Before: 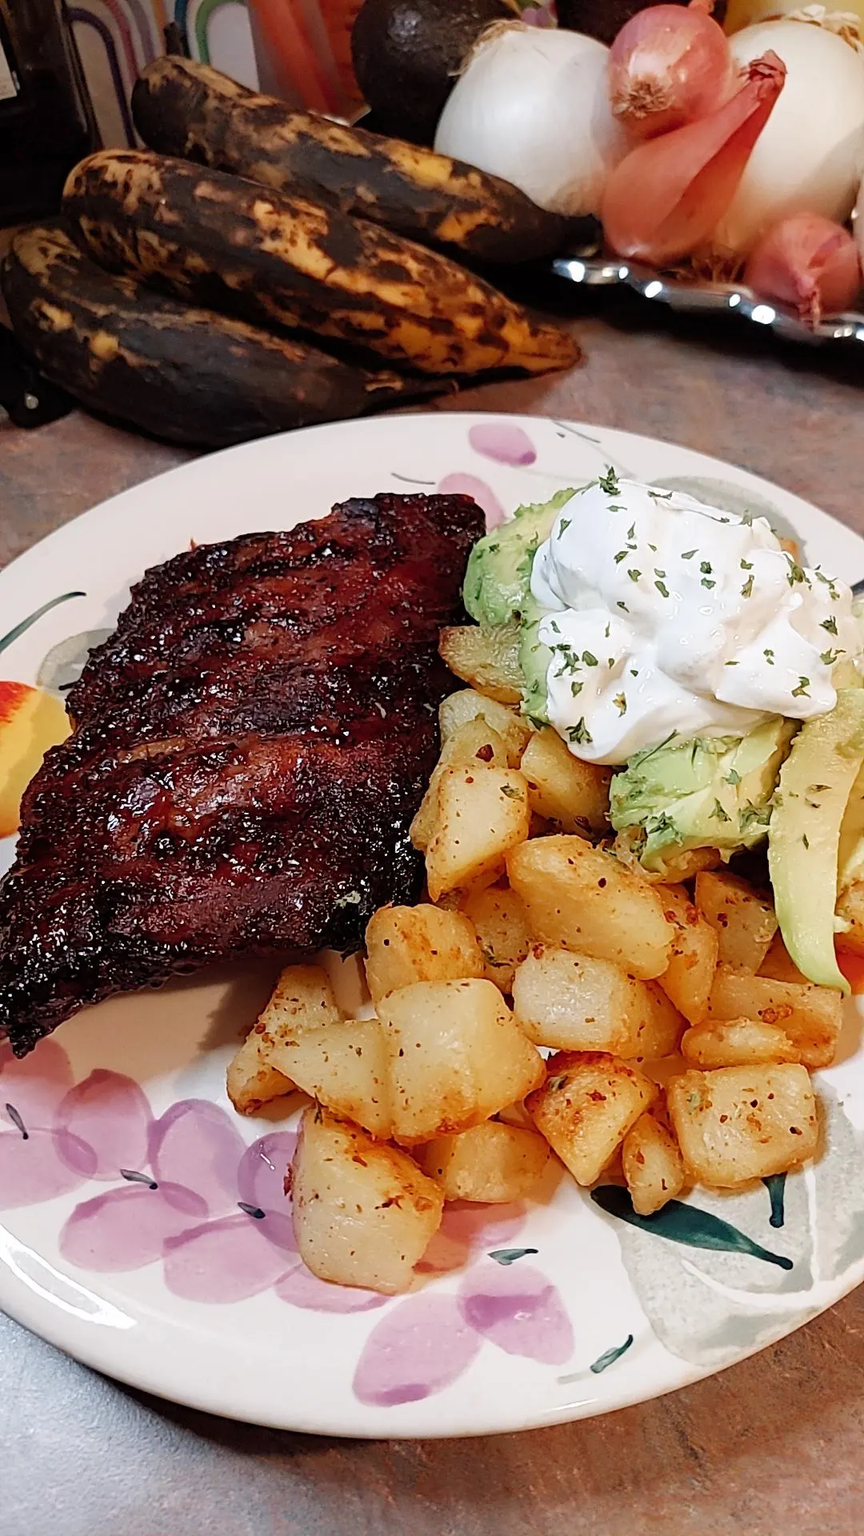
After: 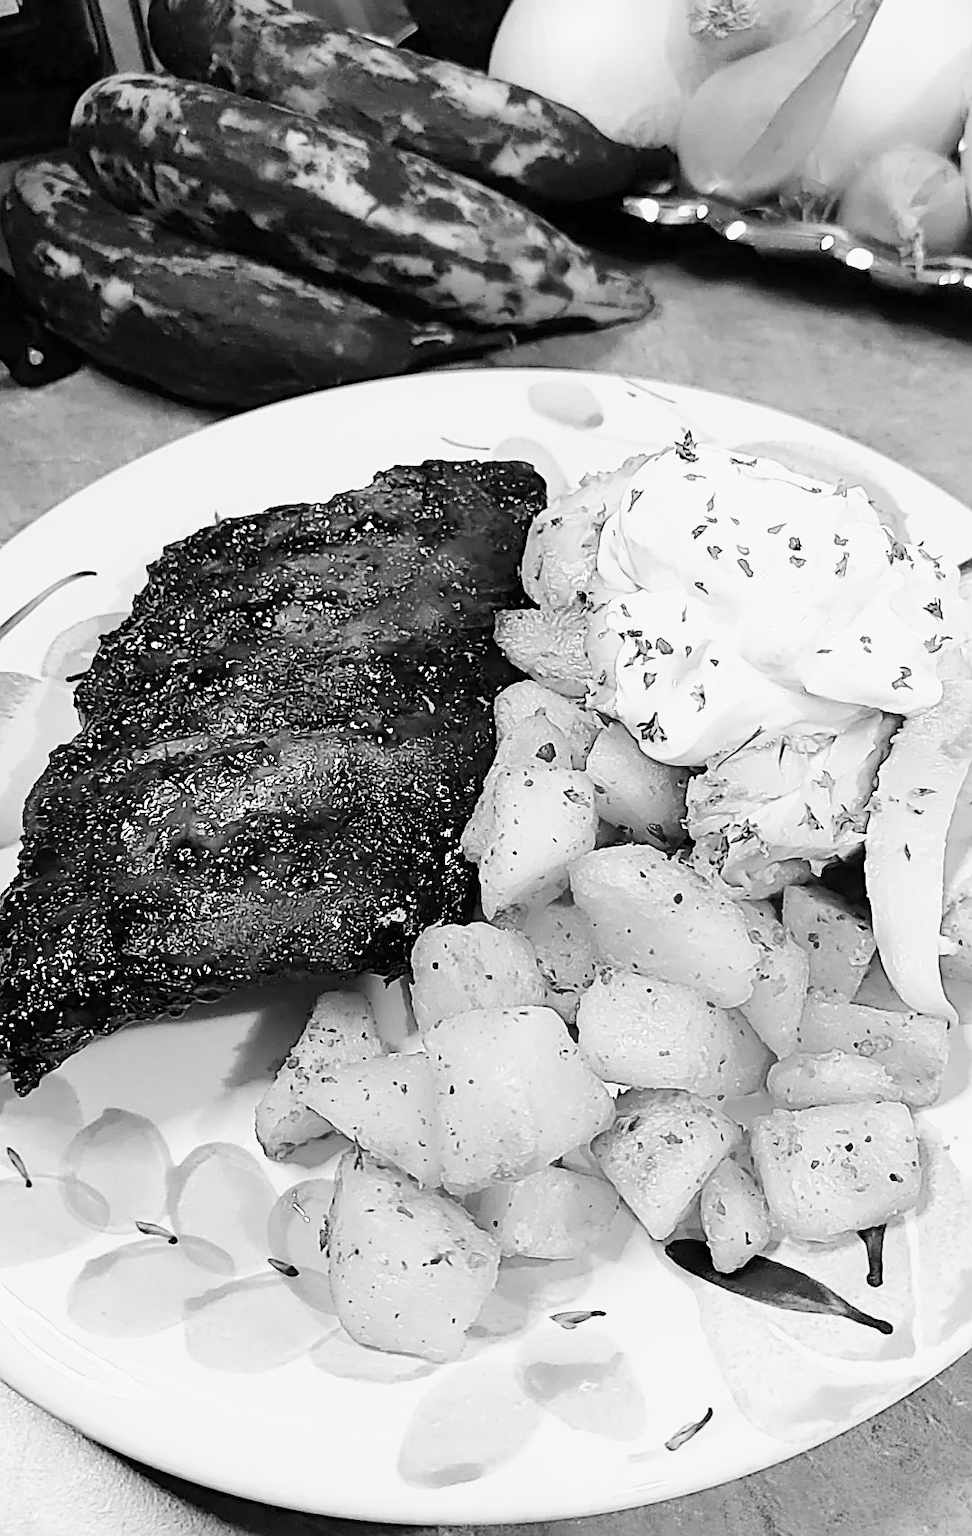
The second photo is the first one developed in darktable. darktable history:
crop and rotate: top 5.536%, bottom 5.647%
color calibration: output gray [0.714, 0.278, 0, 0], illuminant same as pipeline (D50), adaptation XYZ, x 0.346, y 0.358, temperature 5020.95 K
base curve: curves: ch0 [(0, 0) (0.025, 0.046) (0.112, 0.277) (0.467, 0.74) (0.814, 0.929) (1, 0.942)]
sharpen: amount 0.499
